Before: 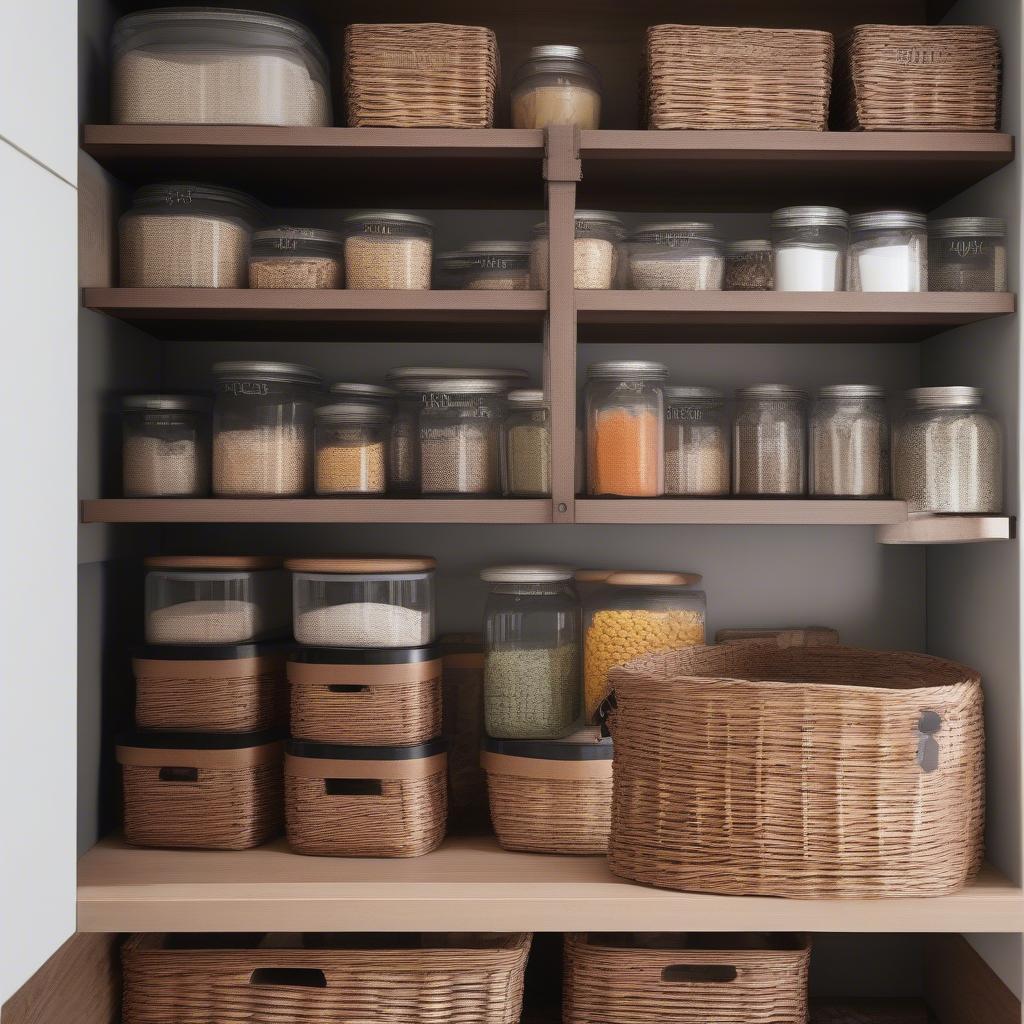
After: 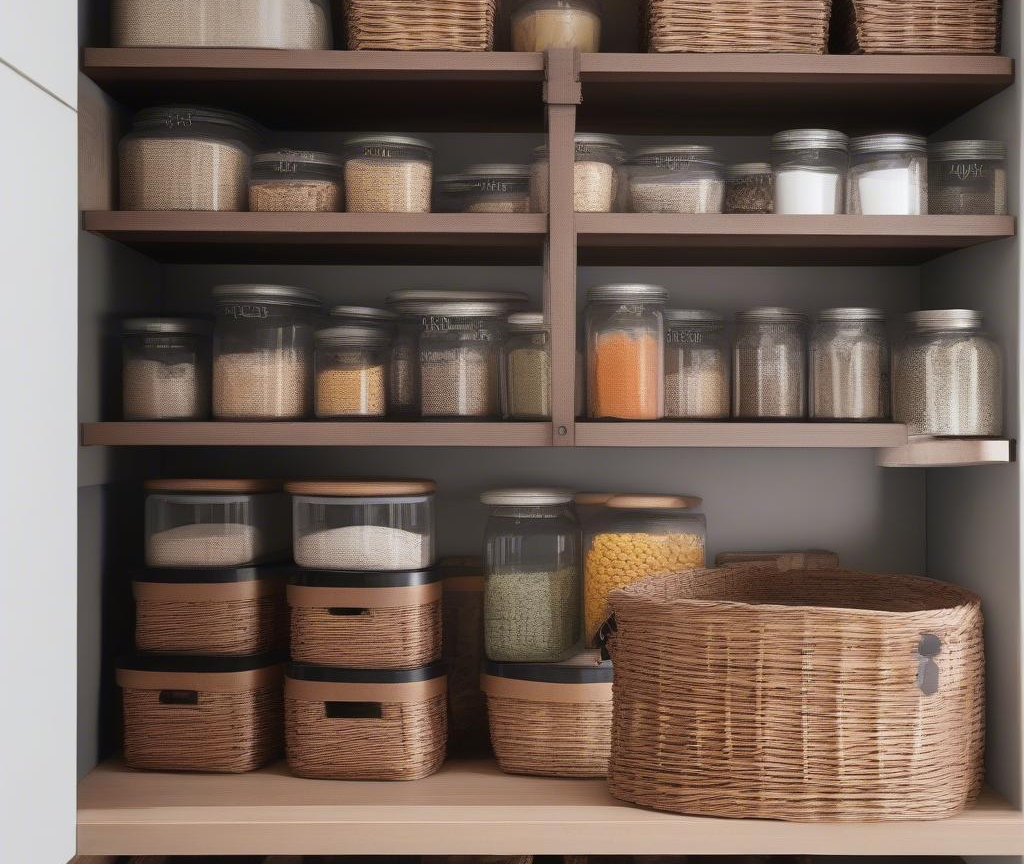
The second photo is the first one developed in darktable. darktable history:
crop: top 7.56%, bottom 8.042%
